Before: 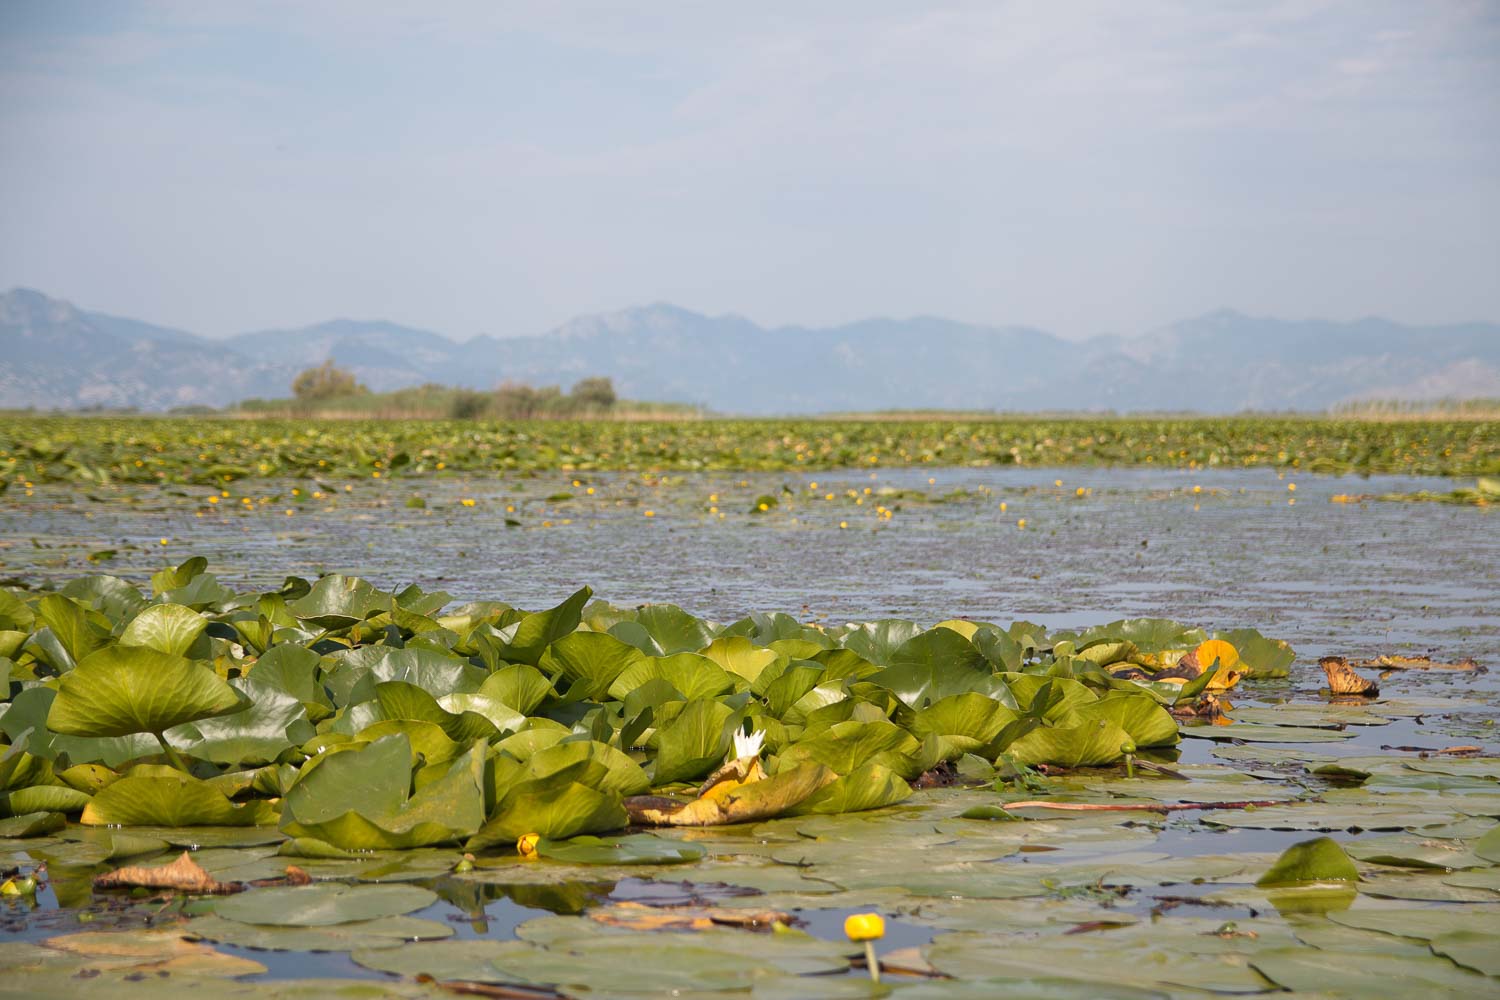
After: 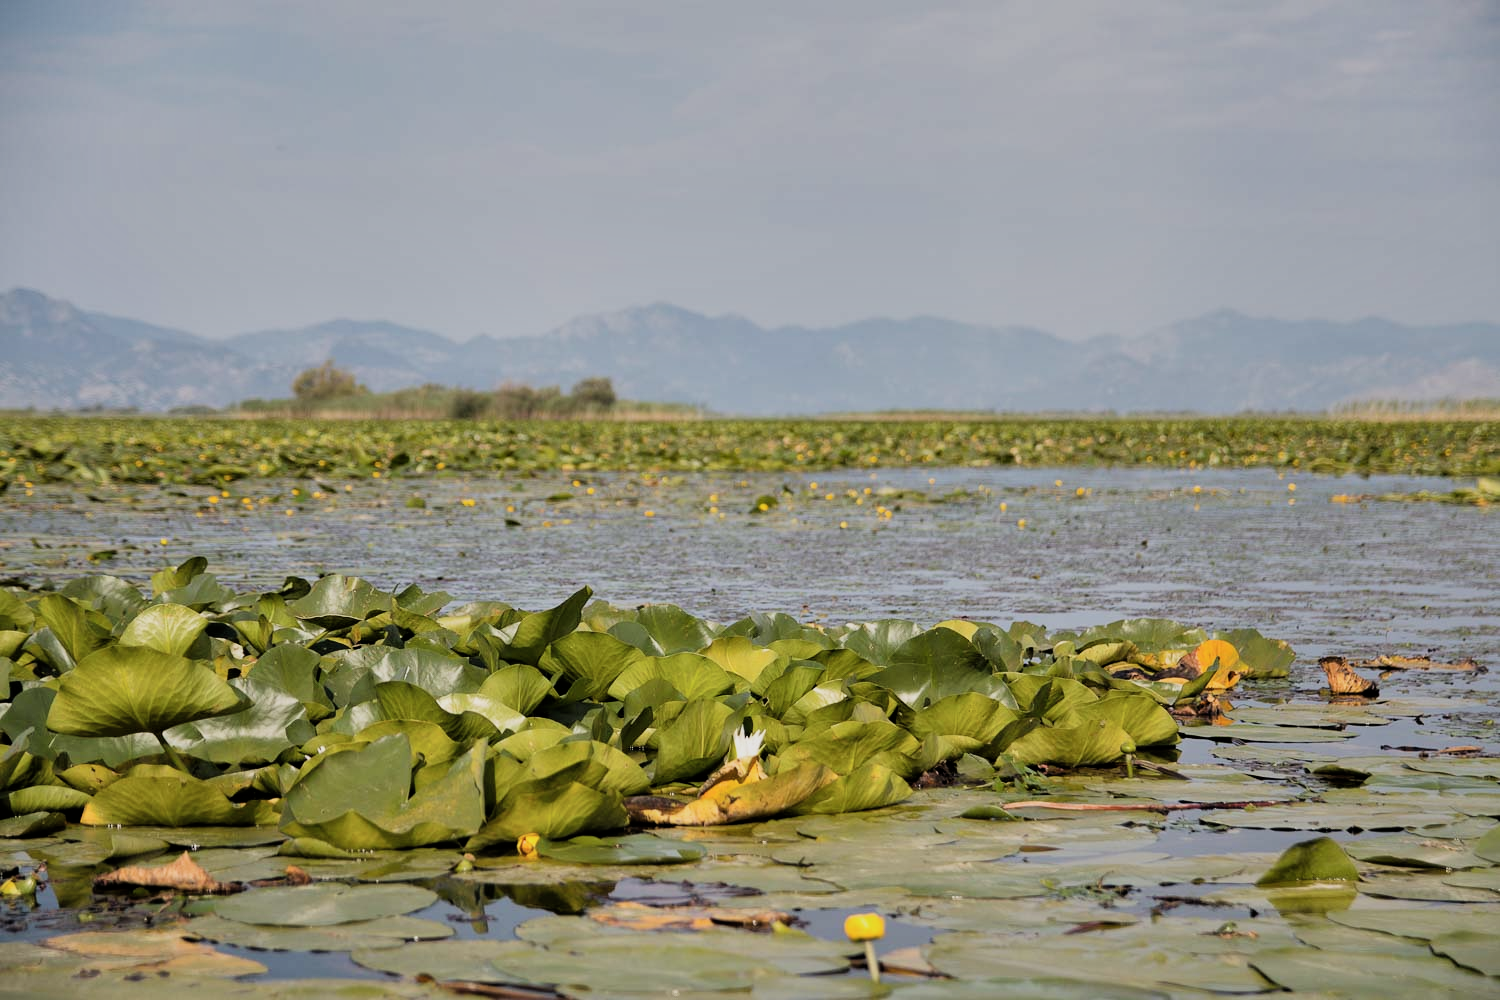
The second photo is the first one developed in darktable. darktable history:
shadows and highlights: shadows 58.46, highlights -60.49, soften with gaussian
filmic rgb: black relative exposure -5.05 EV, white relative exposure 3.99 EV, hardness 2.89, contrast 1.301, highlights saturation mix -29.64%
contrast brightness saturation: saturation -0.069
